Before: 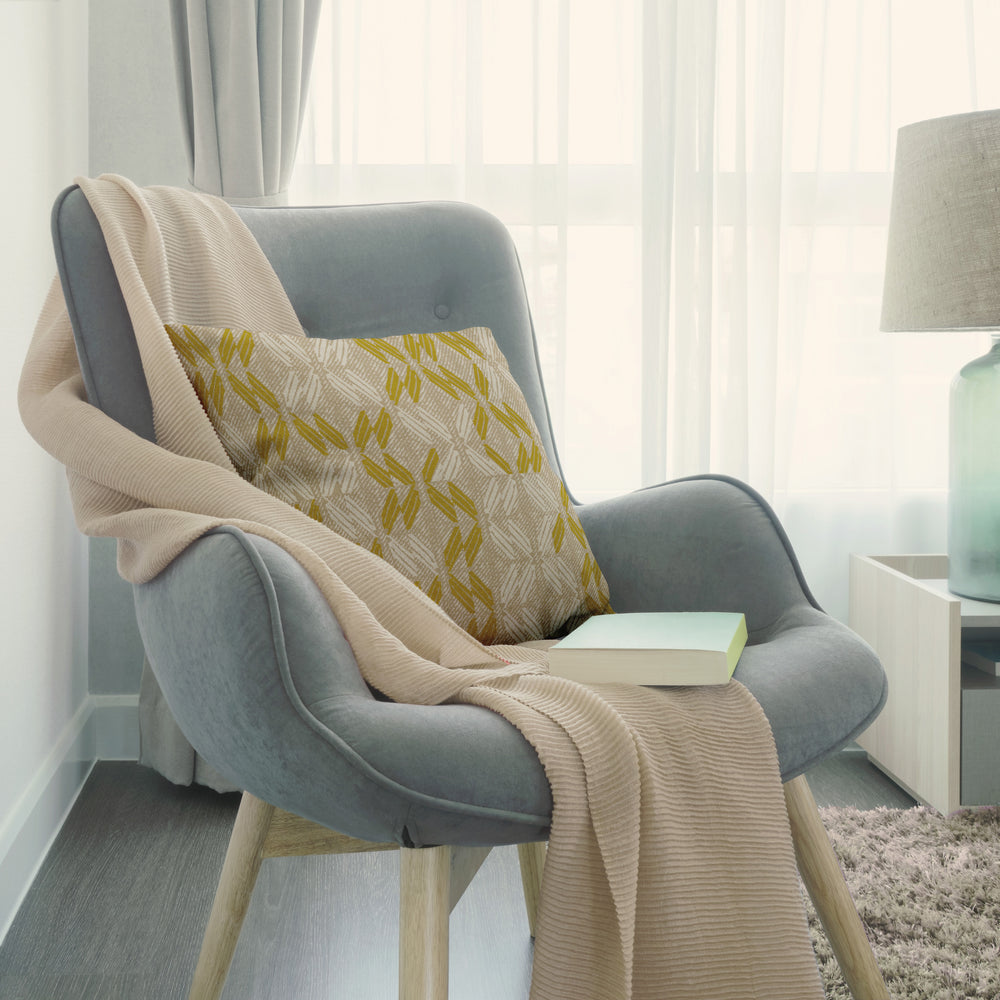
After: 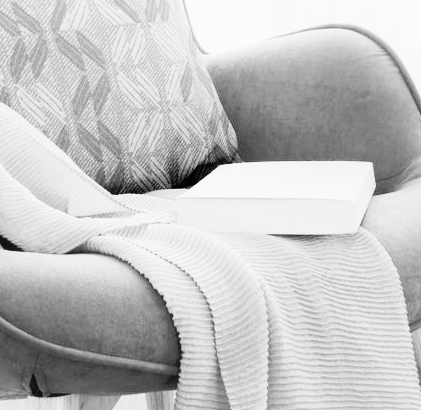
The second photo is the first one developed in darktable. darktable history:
crop: left 37.221%, top 45.169%, right 20.63%, bottom 13.777%
rgb curve: curves: ch0 [(0, 0) (0.21, 0.15) (0.24, 0.21) (0.5, 0.75) (0.75, 0.96) (0.89, 0.99) (1, 1)]; ch1 [(0, 0.02) (0.21, 0.13) (0.25, 0.2) (0.5, 0.67) (0.75, 0.9) (0.89, 0.97) (1, 1)]; ch2 [(0, 0.02) (0.21, 0.13) (0.25, 0.2) (0.5, 0.67) (0.75, 0.9) (0.89, 0.97) (1, 1)], compensate middle gray true
monochrome: a -6.99, b 35.61, size 1.4
